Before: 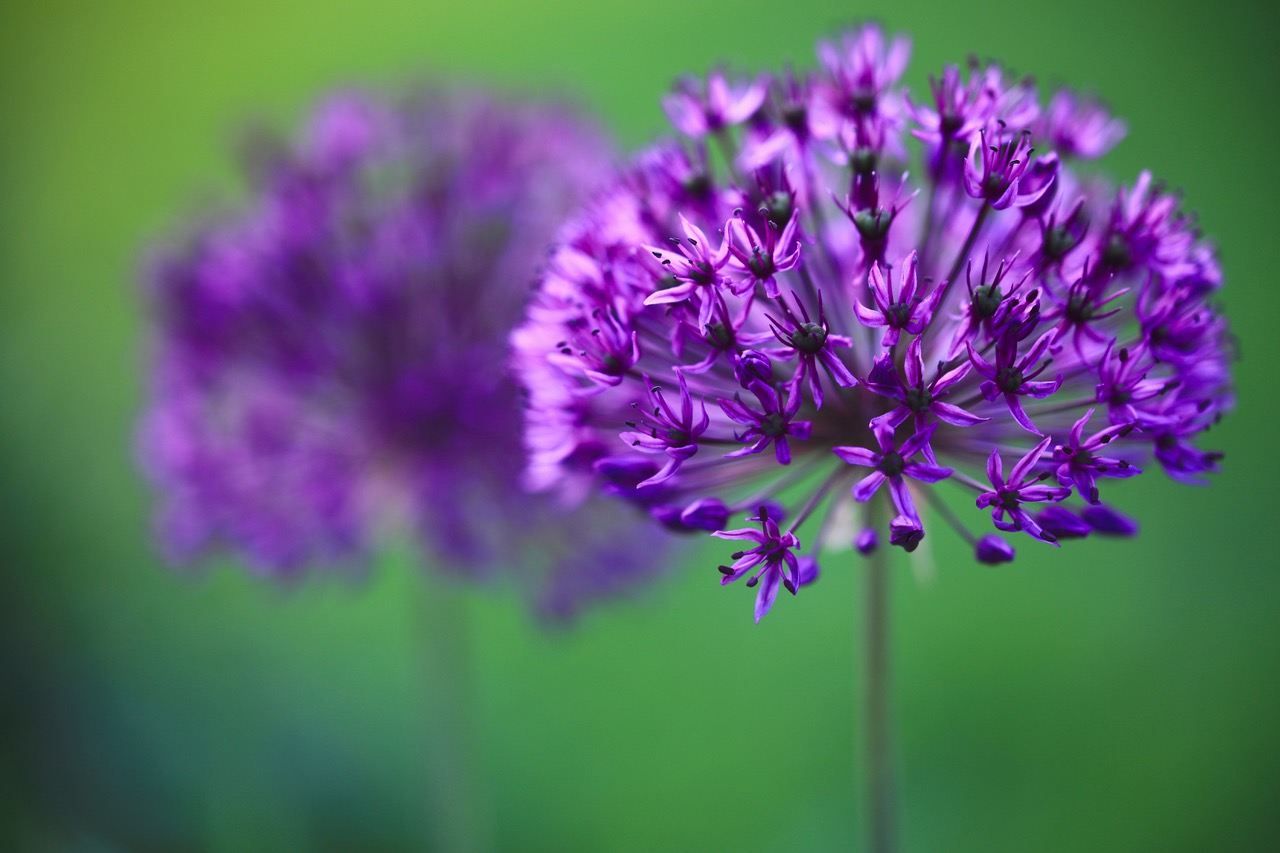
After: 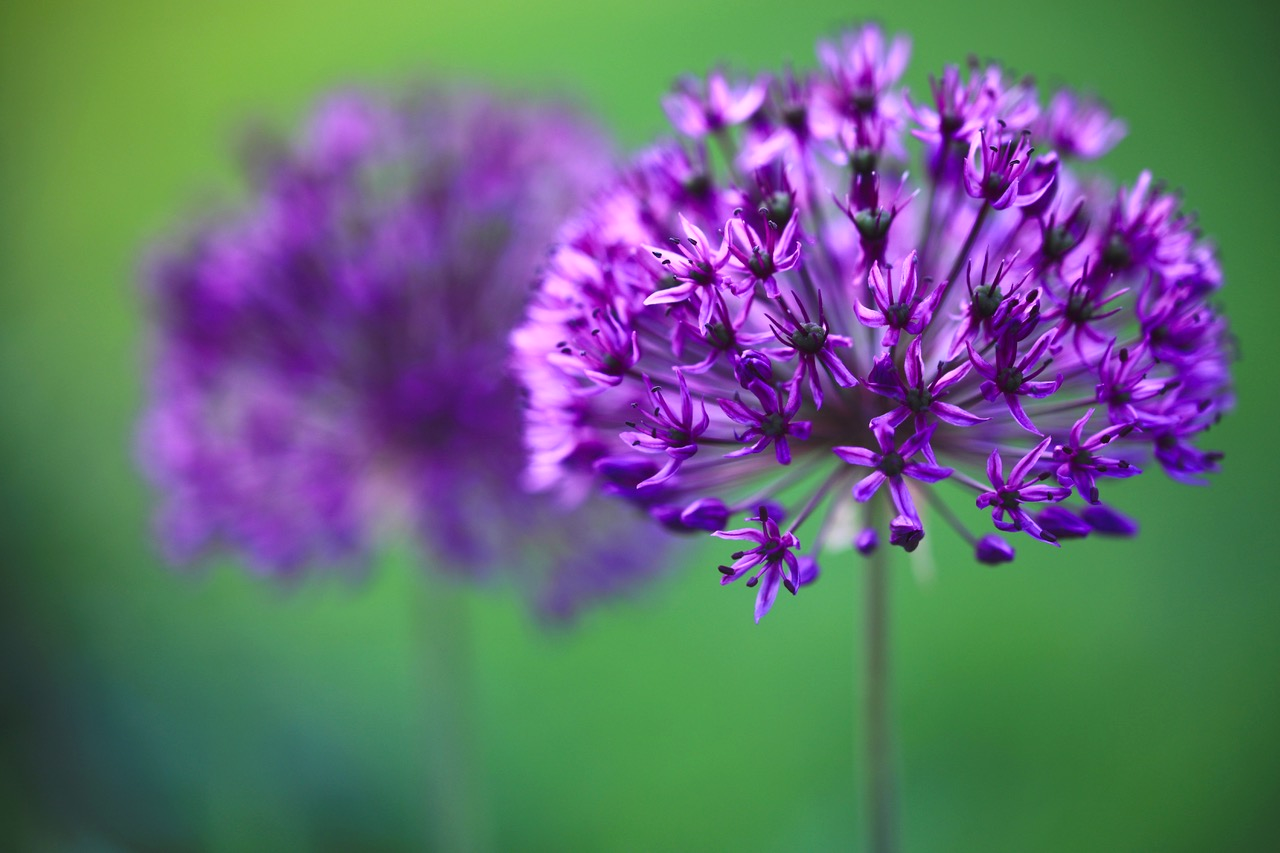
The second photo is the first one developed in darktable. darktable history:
exposure: exposure 0.197 EV, compensate highlight preservation false
